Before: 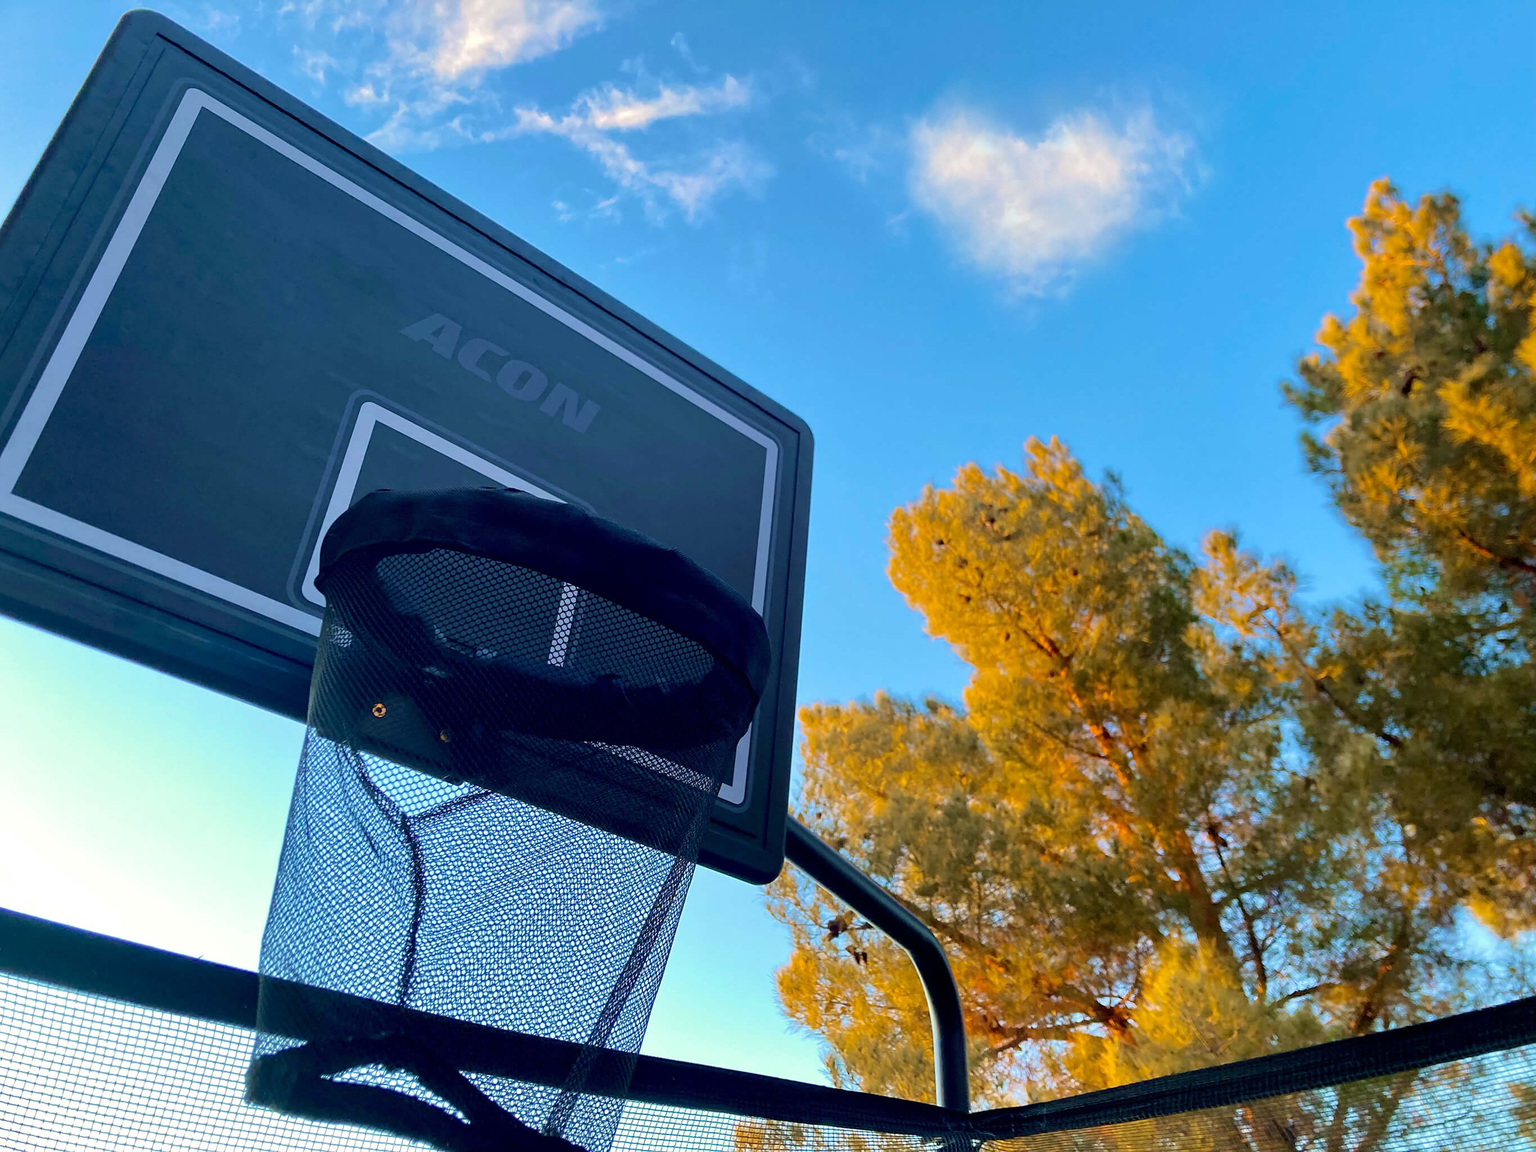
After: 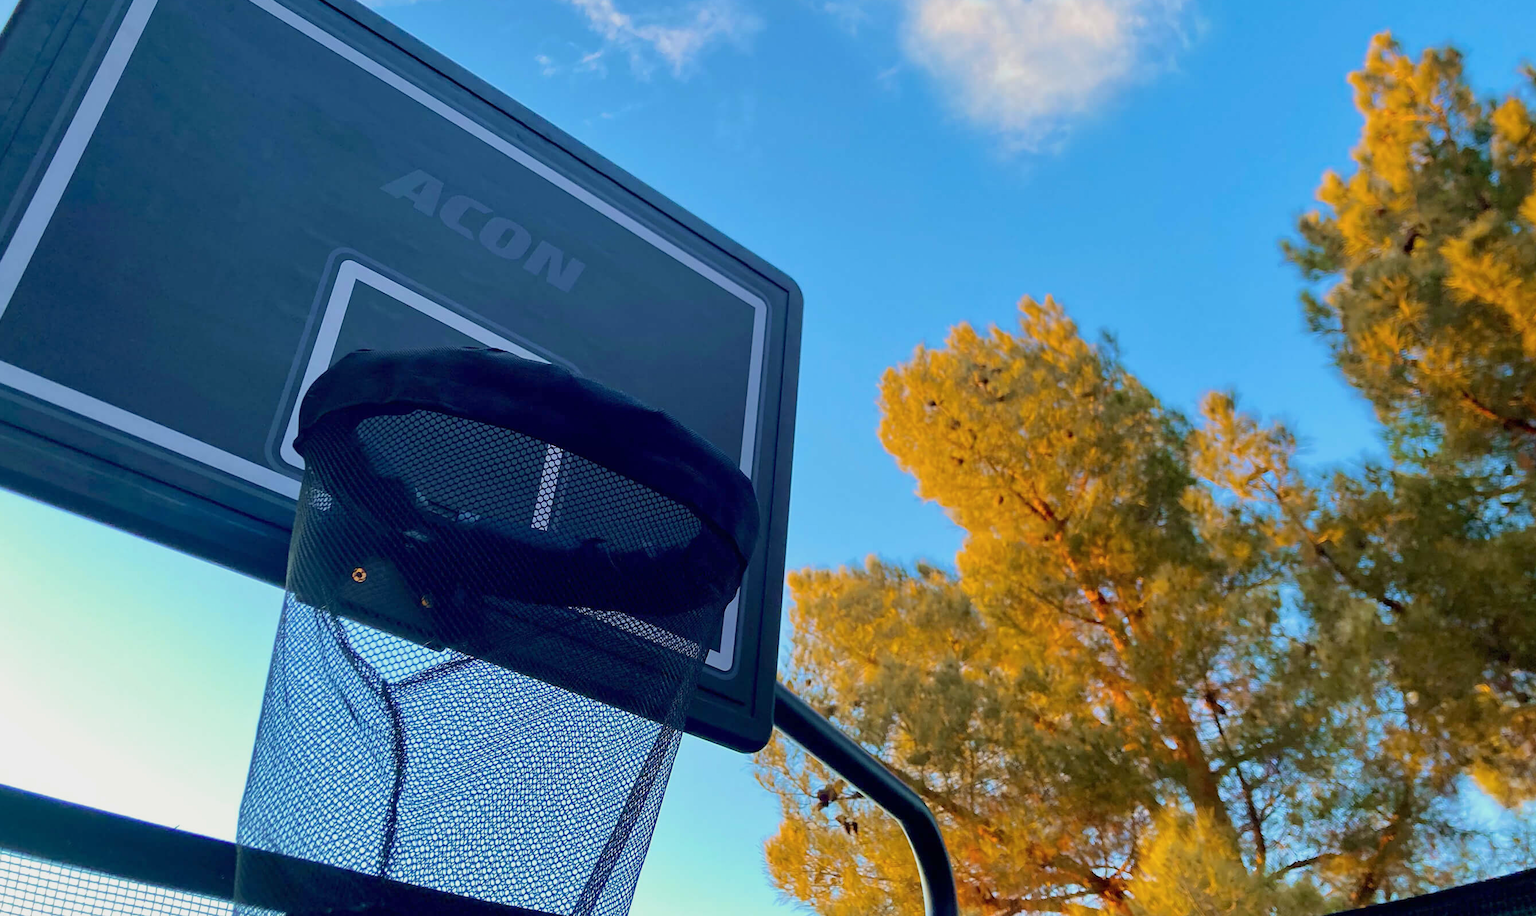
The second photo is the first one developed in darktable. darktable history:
color balance rgb: contrast -10%
crop and rotate: left 1.814%, top 12.818%, right 0.25%, bottom 9.225%
